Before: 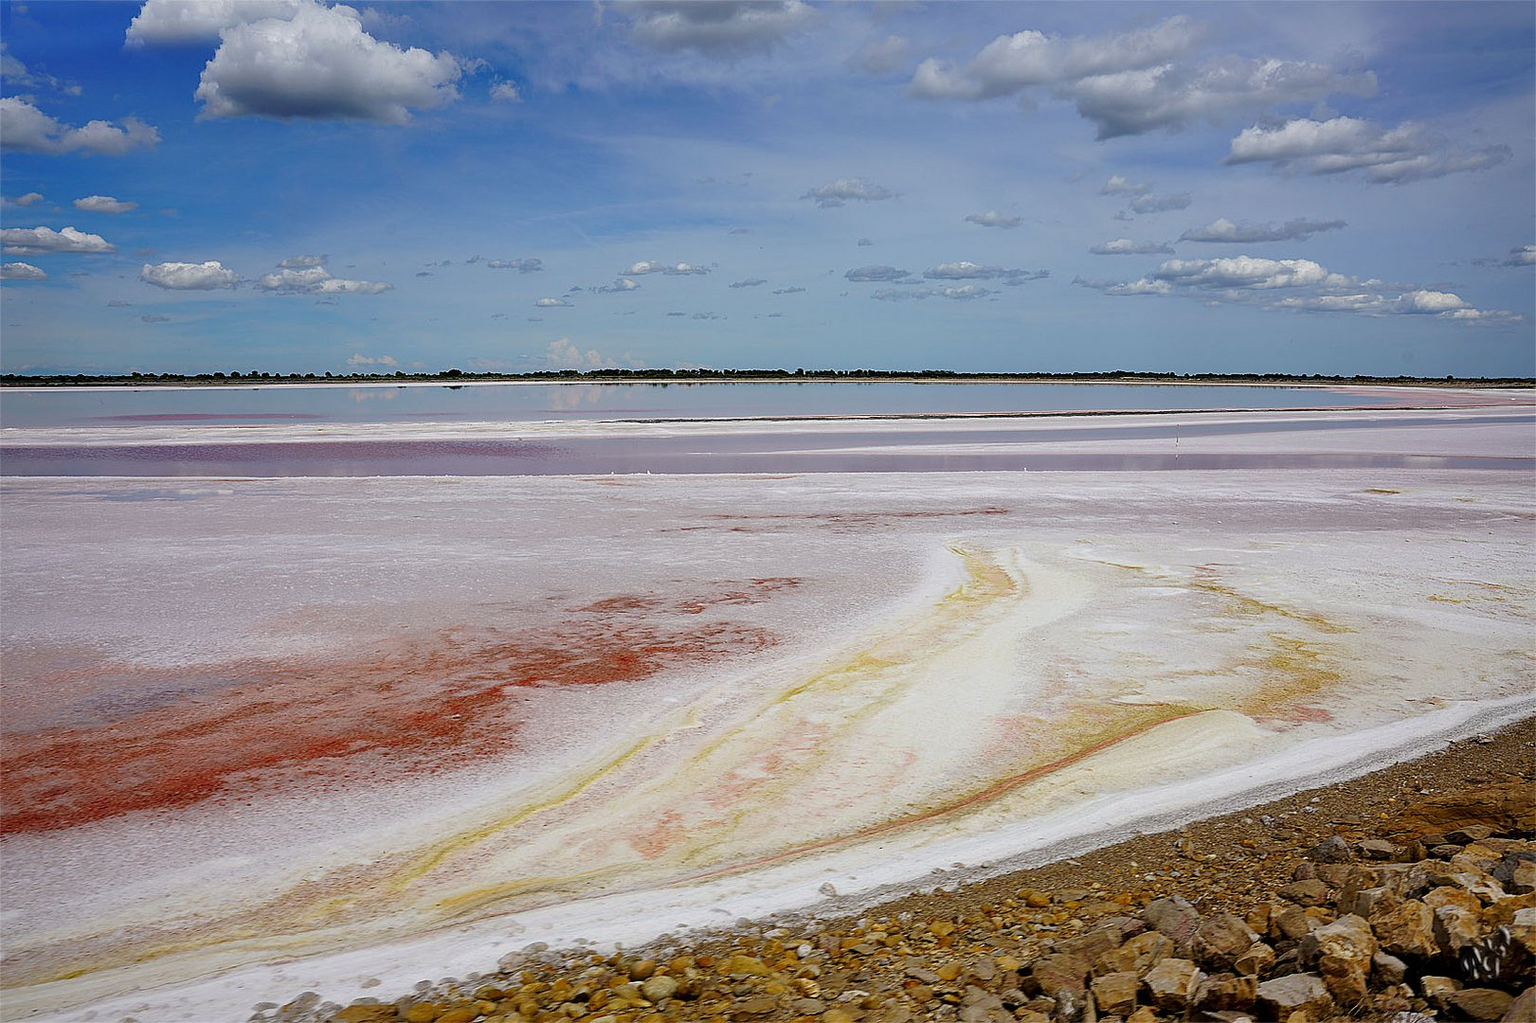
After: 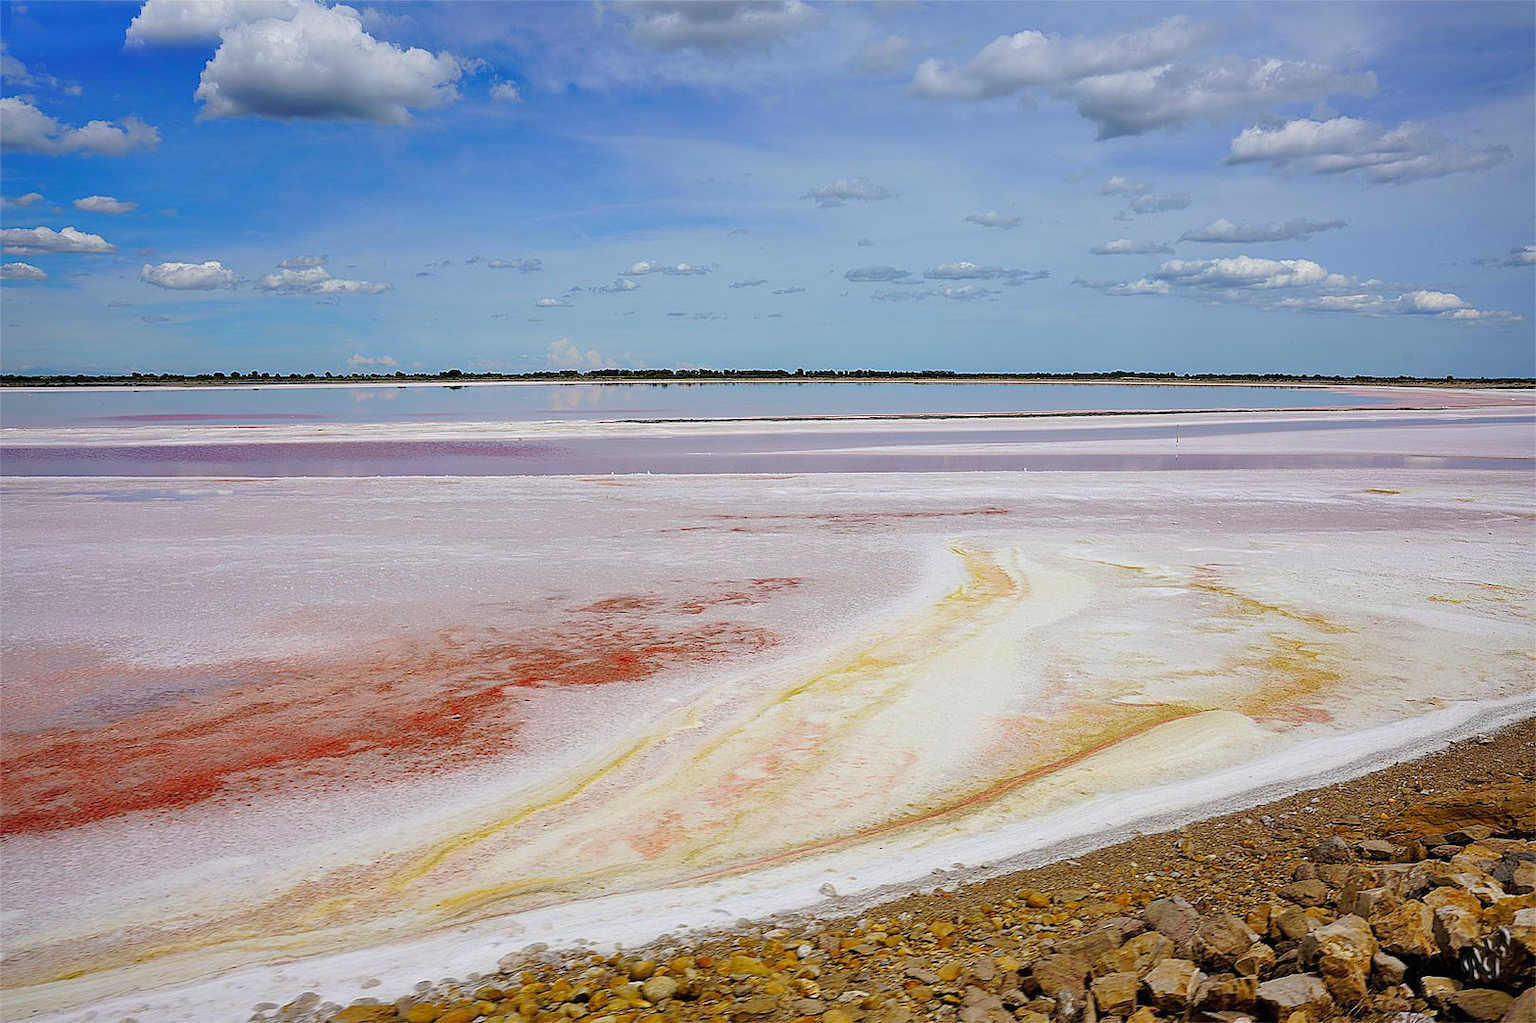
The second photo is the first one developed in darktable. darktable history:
contrast brightness saturation: brightness 0.087, saturation 0.192
